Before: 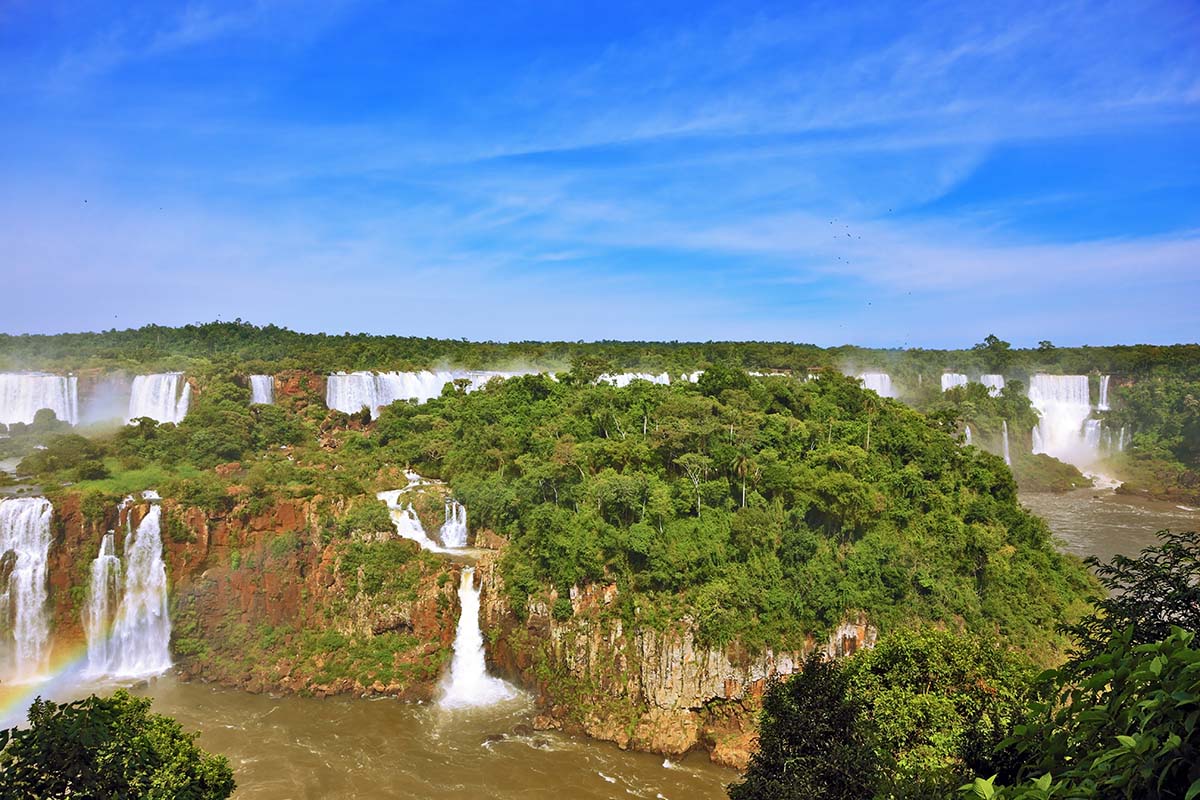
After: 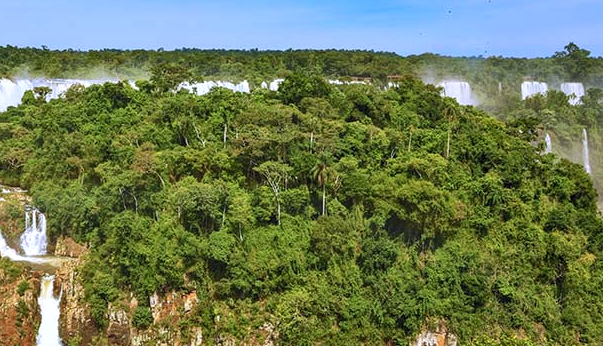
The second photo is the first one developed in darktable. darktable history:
white balance: red 0.974, blue 1.044
local contrast: on, module defaults
crop: left 35.03%, top 36.625%, right 14.663%, bottom 20.057%
